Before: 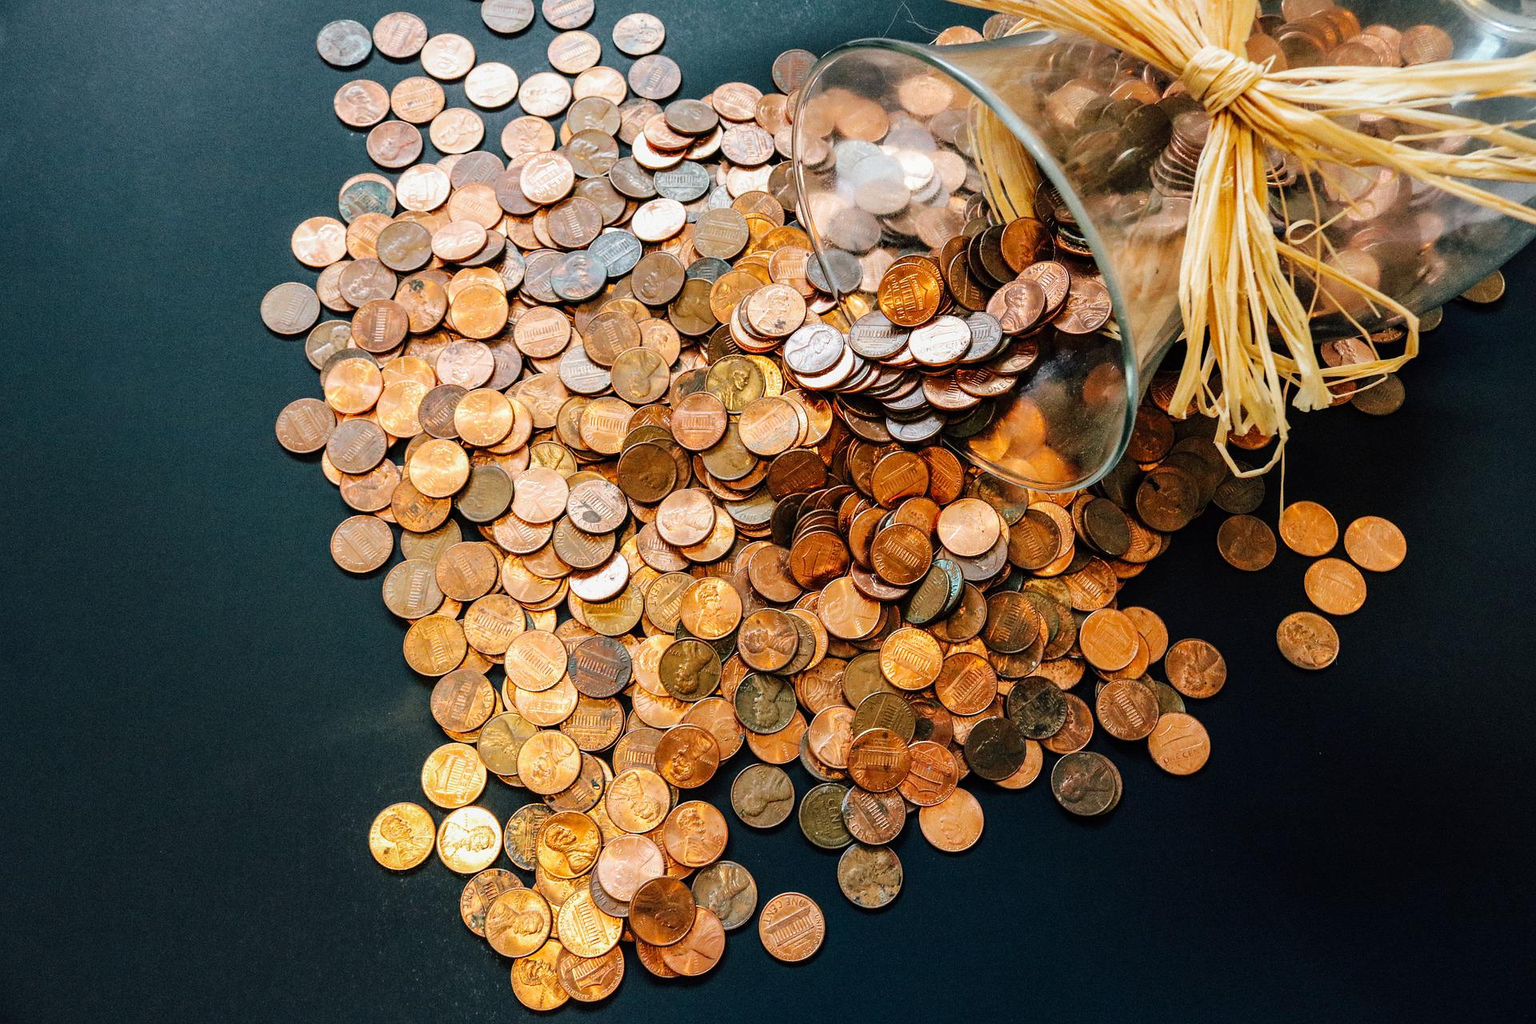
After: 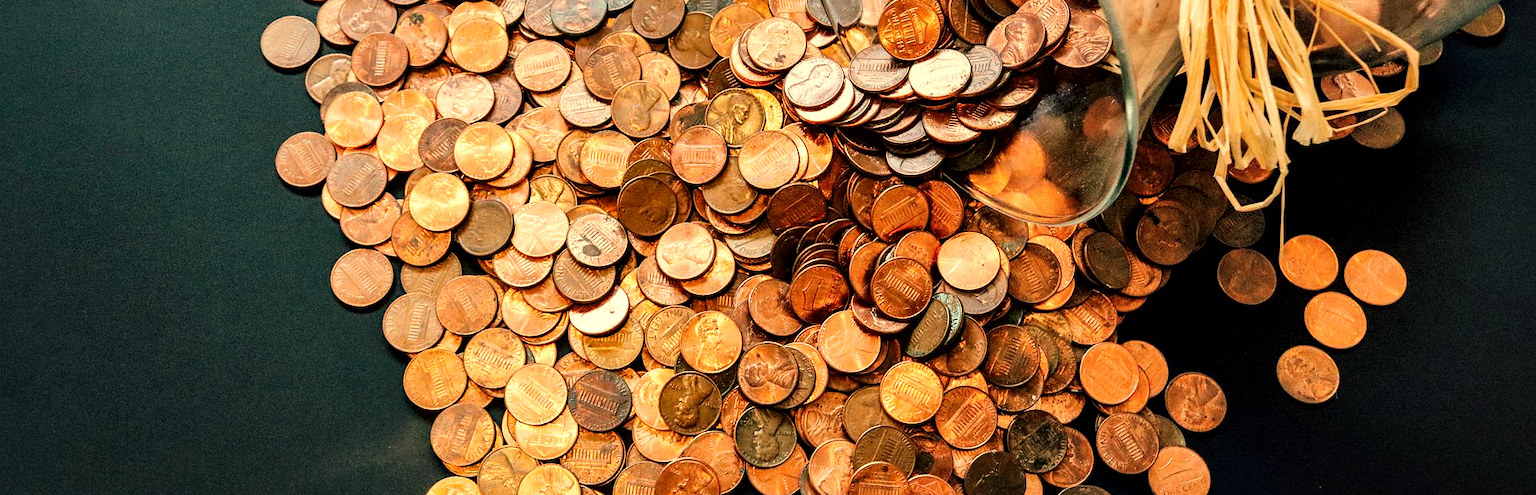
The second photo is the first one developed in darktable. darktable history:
local contrast: mode bilateral grid, contrast 100, coarseness 100, detail 165%, midtone range 0.2
white balance: red 1.138, green 0.996, blue 0.812
contrast equalizer: y [[0.5 ×6], [0.5 ×6], [0.5, 0.5, 0.501, 0.545, 0.707, 0.863], [0 ×6], [0 ×6]]
crop and rotate: top 26.056%, bottom 25.543%
